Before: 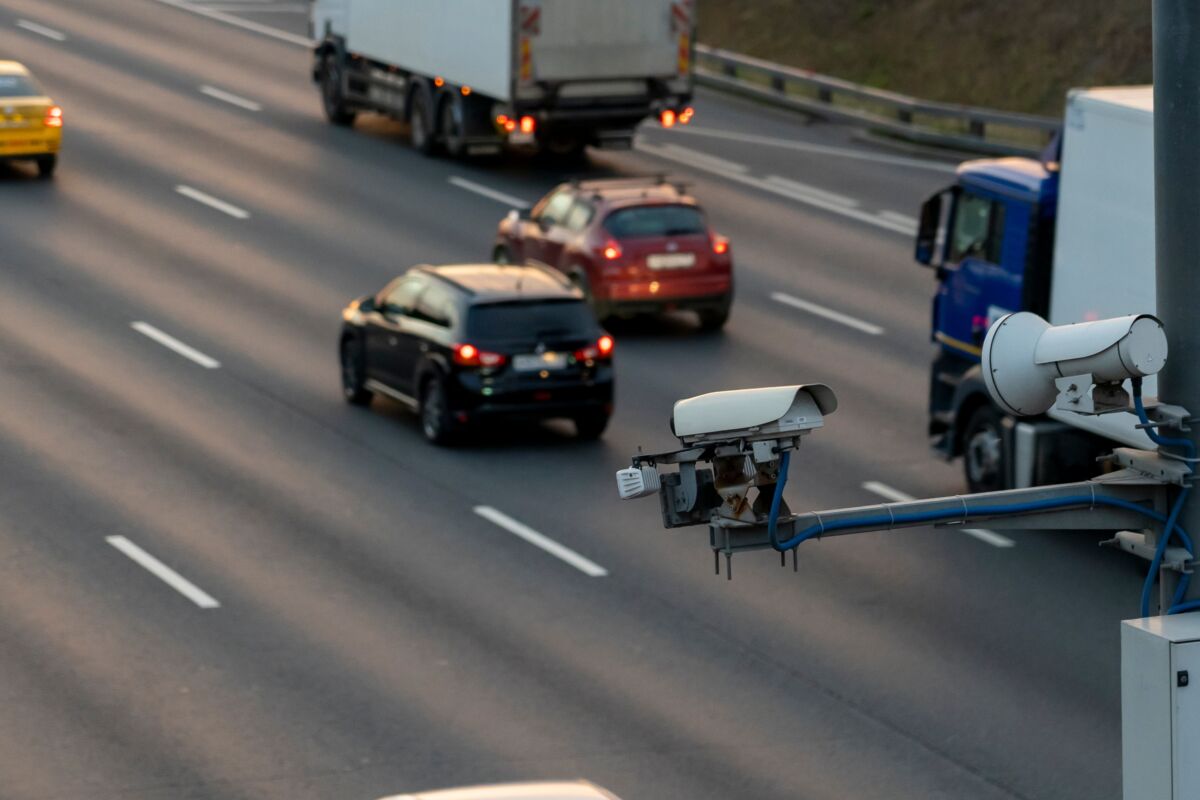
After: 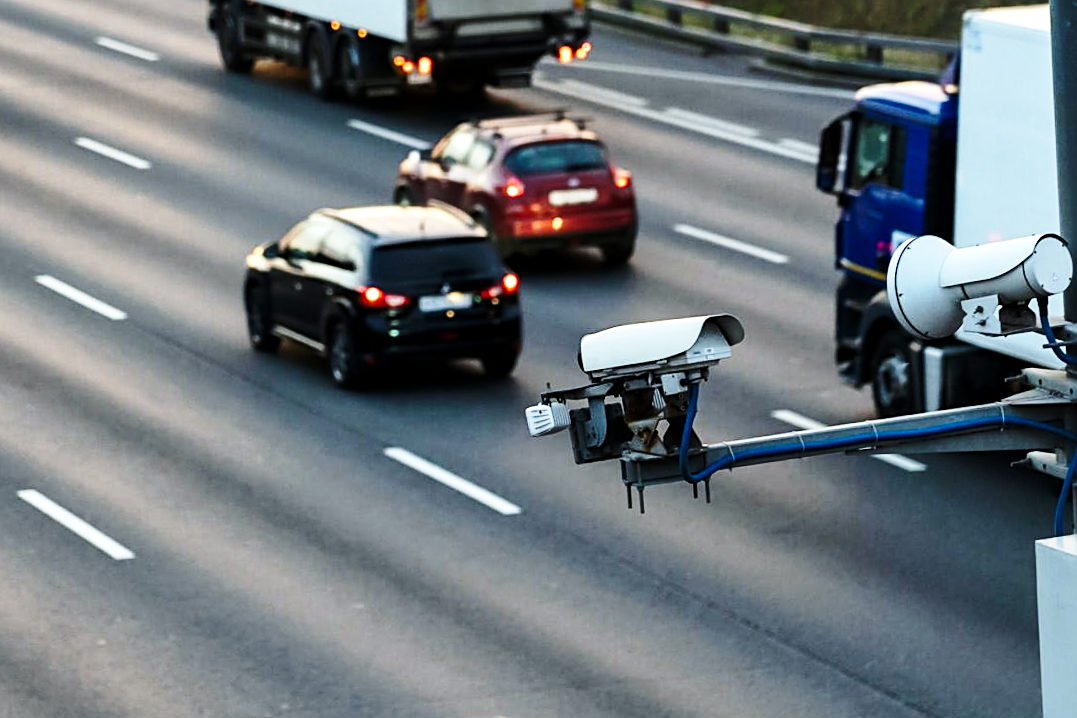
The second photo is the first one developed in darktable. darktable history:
shadows and highlights: shadows 60, soften with gaussian
sharpen: on, module defaults
base curve: curves: ch0 [(0, 0) (0.028, 0.03) (0.121, 0.232) (0.46, 0.748) (0.859, 0.968) (1, 1)], preserve colors none
white balance: red 0.925, blue 1.046
crop and rotate: angle 1.96°, left 5.673%, top 5.673%
tone equalizer: -8 EV -0.75 EV, -7 EV -0.7 EV, -6 EV -0.6 EV, -5 EV -0.4 EV, -3 EV 0.4 EV, -2 EV 0.6 EV, -1 EV 0.7 EV, +0 EV 0.75 EV, edges refinement/feathering 500, mask exposure compensation -1.57 EV, preserve details no
